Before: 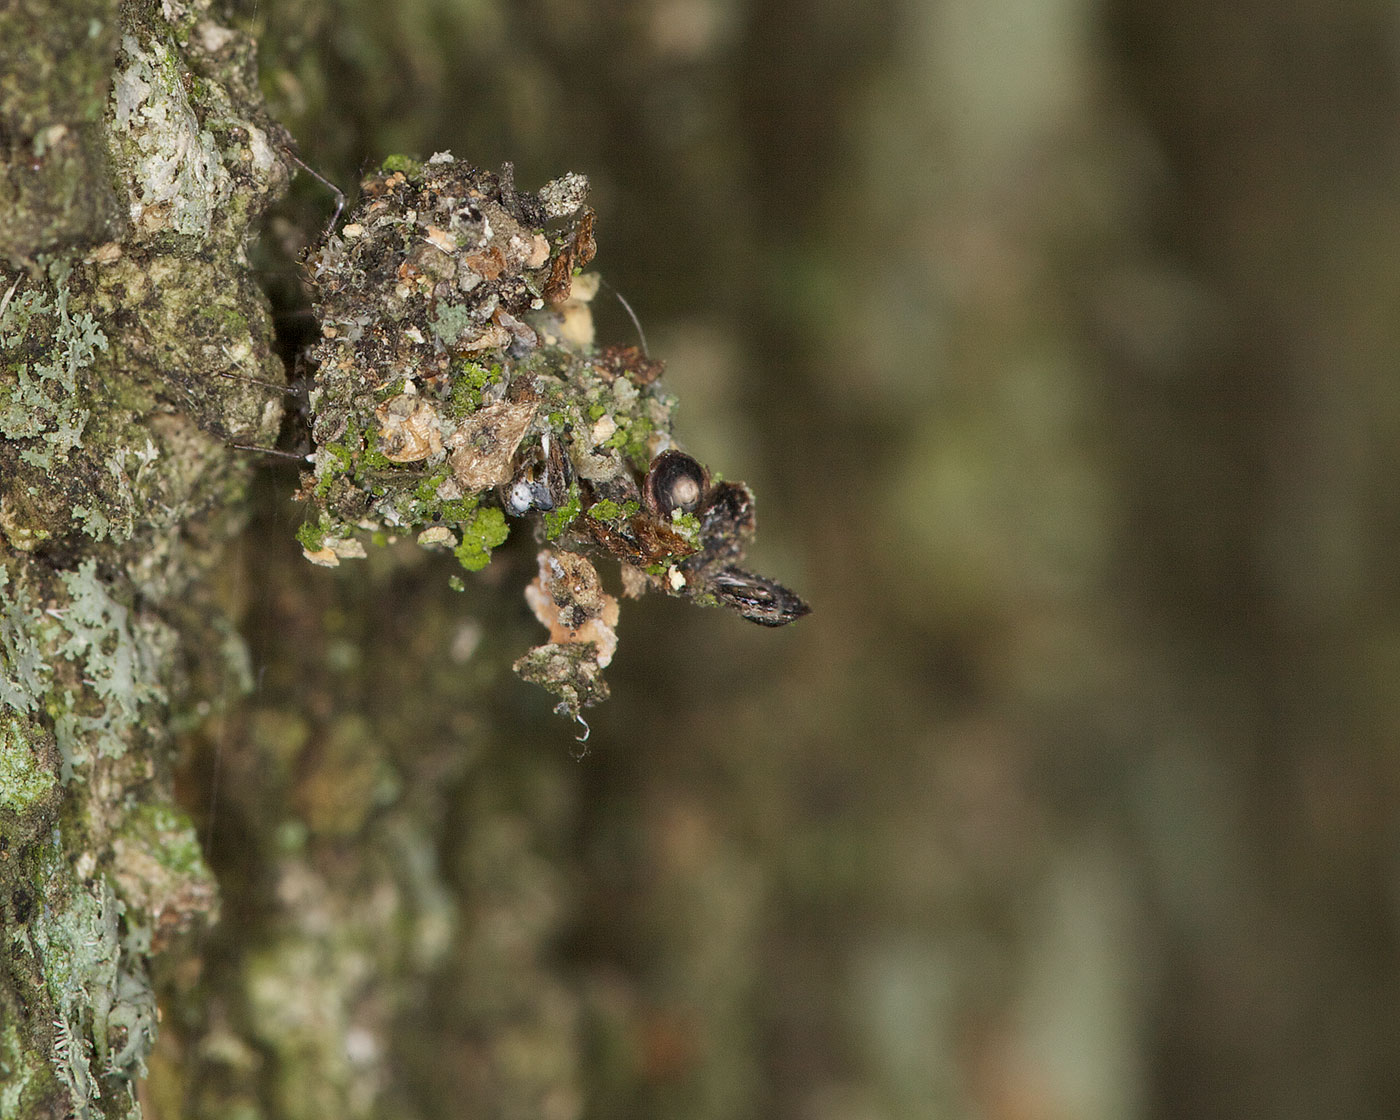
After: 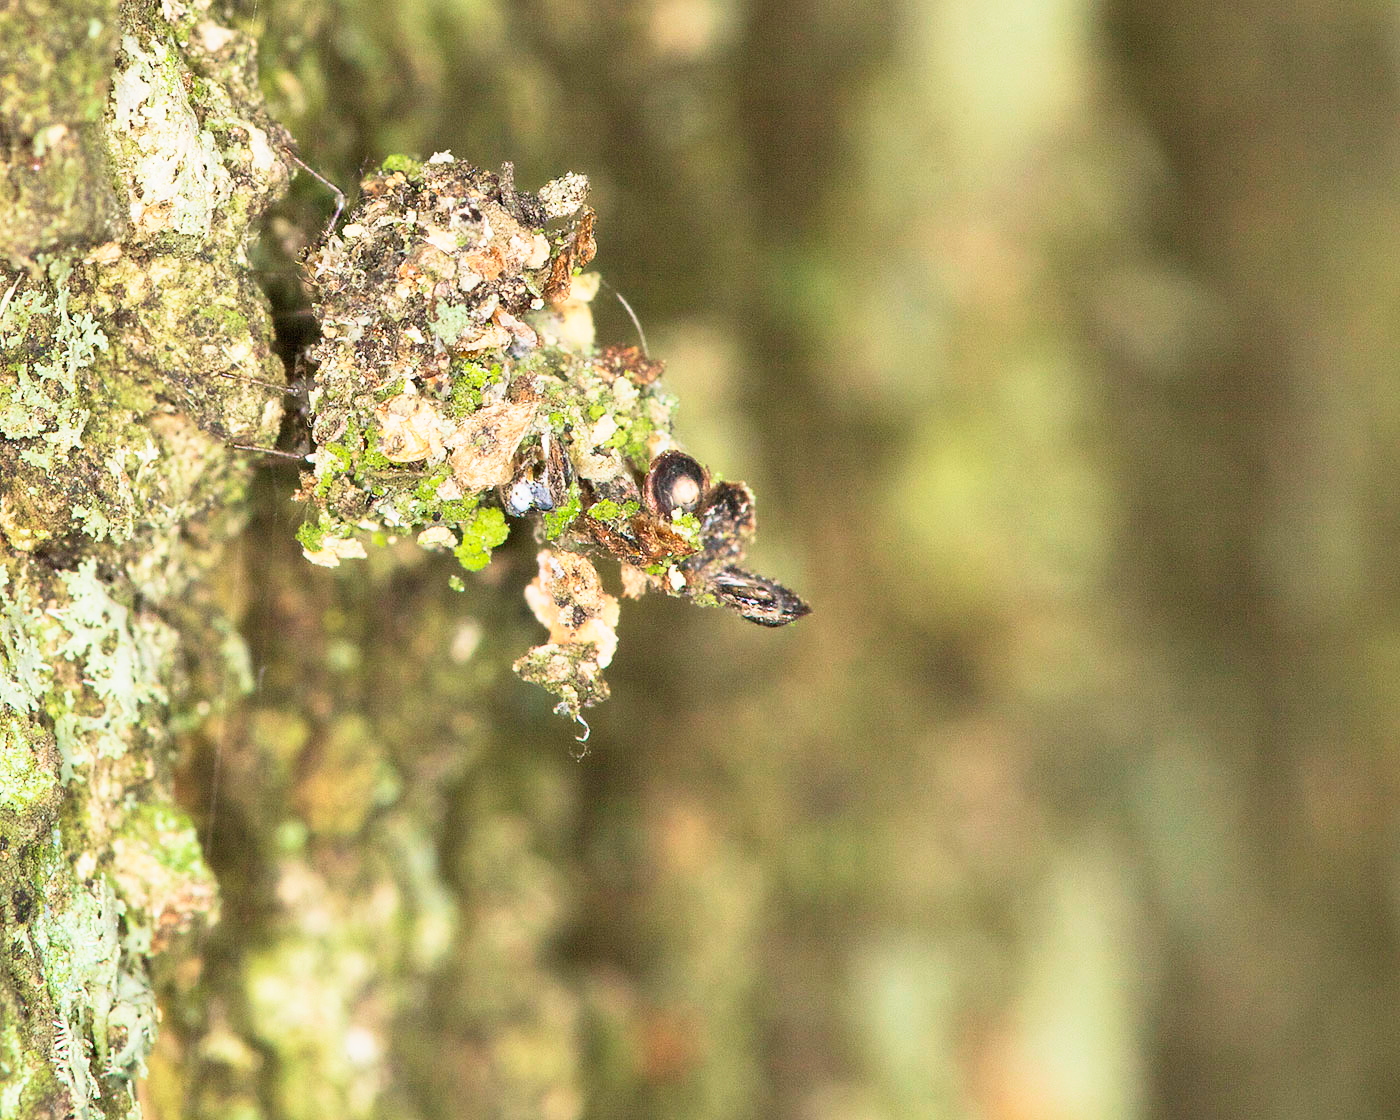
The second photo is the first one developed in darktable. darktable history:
base curve: curves: ch0 [(0, 0) (0.088, 0.125) (0.176, 0.251) (0.354, 0.501) (0.613, 0.749) (1, 0.877)], preserve colors none
velvia: on, module defaults
contrast brightness saturation: contrast 0.2, brightness 0.16, saturation 0.22
exposure: exposure 0.648 EV, compensate highlight preservation false
